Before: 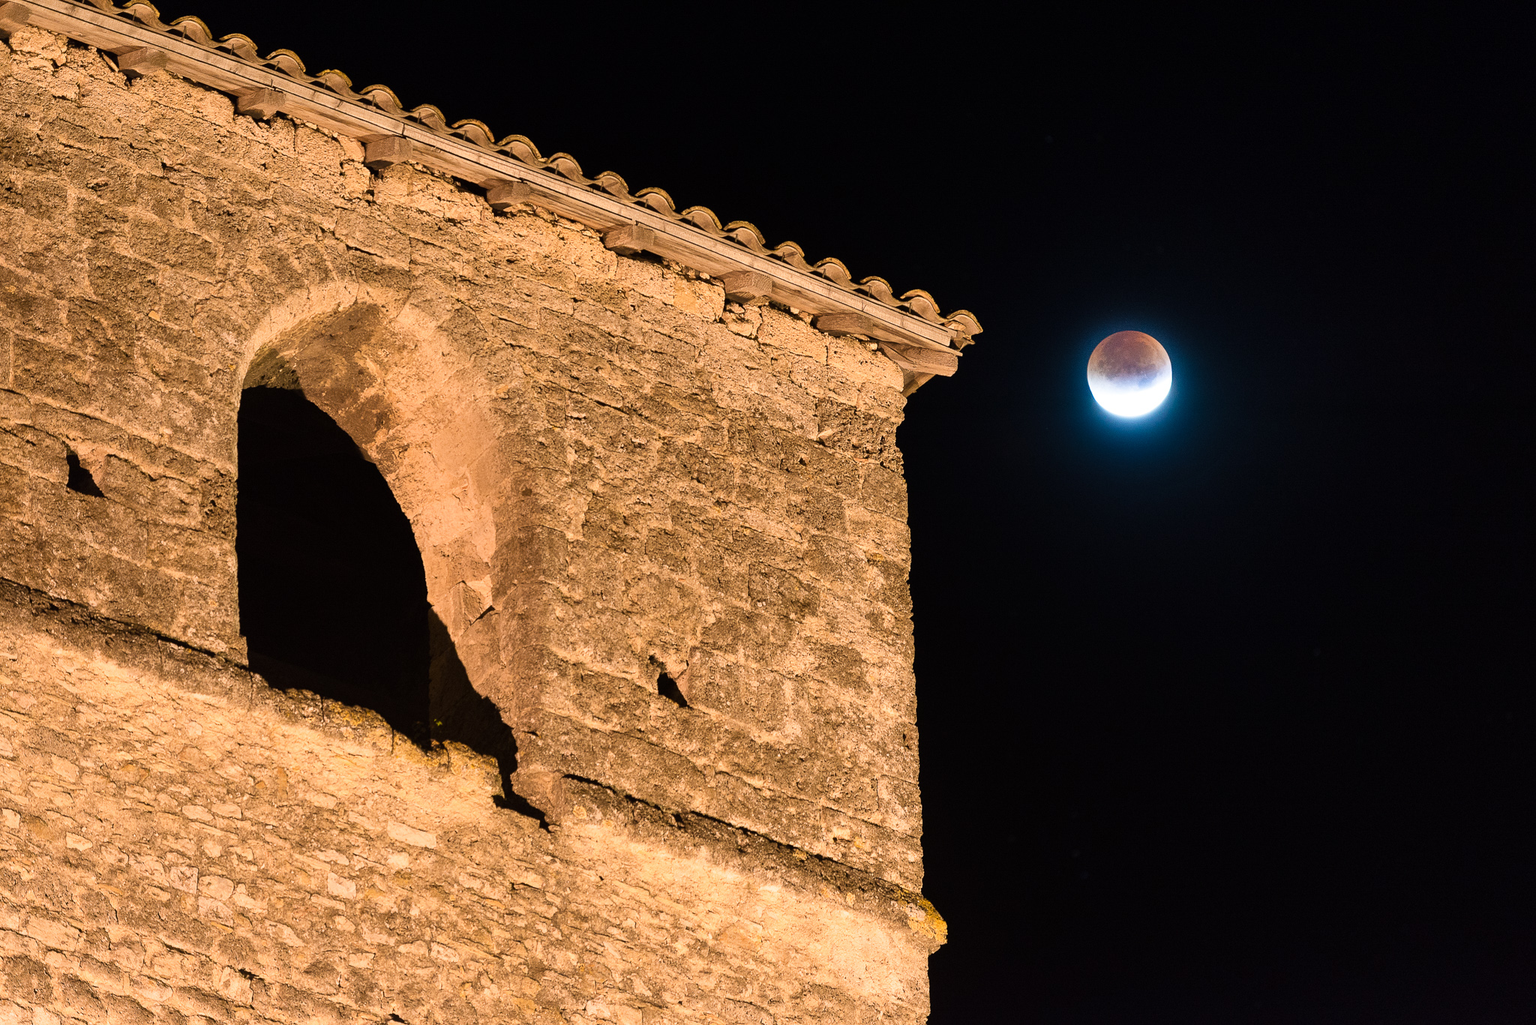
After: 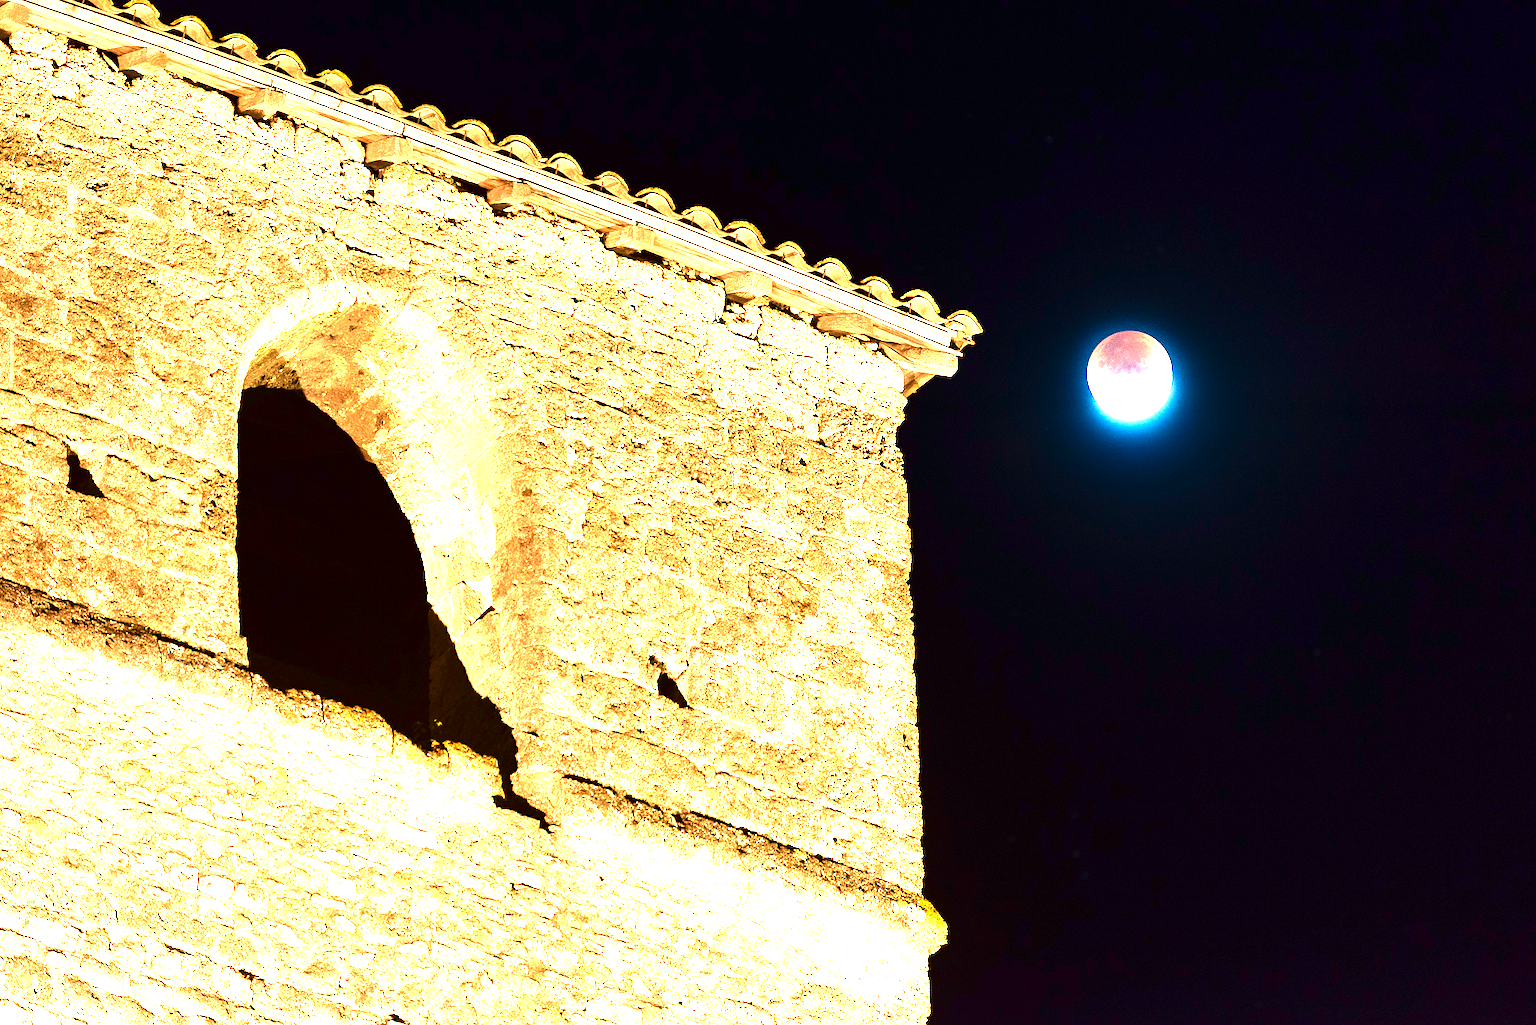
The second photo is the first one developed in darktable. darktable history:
exposure: black level correction 0, exposure 2.341 EV, compensate exposure bias true, compensate highlight preservation false
contrast brightness saturation: contrast 0.133, brightness -0.228, saturation 0.137
